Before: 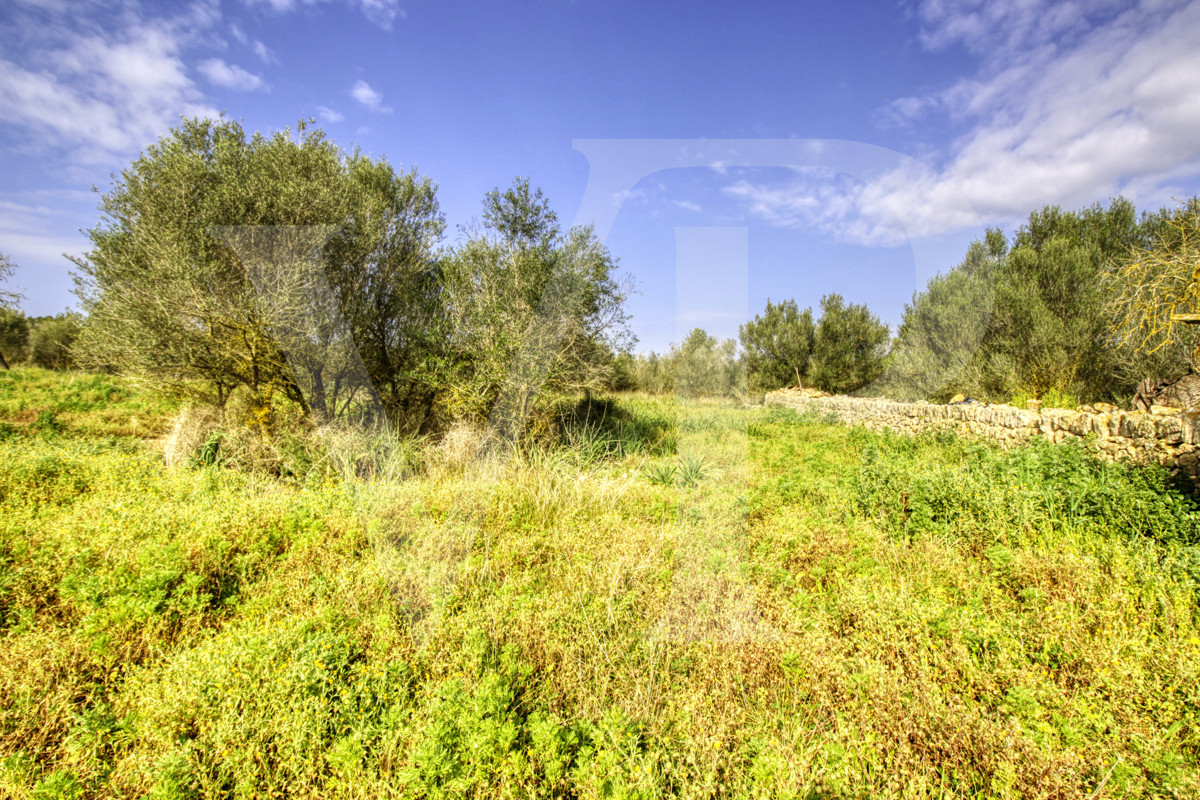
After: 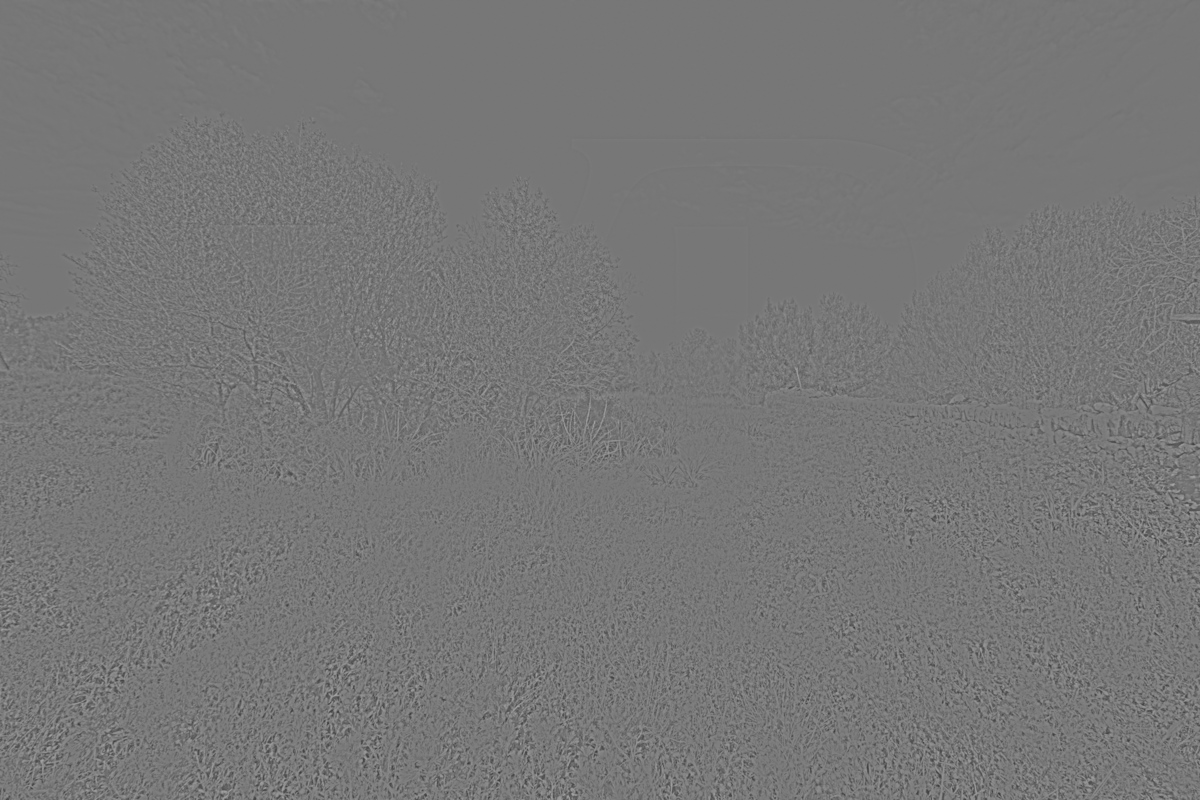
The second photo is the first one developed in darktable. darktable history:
highpass: sharpness 9.84%, contrast boost 9.94%
local contrast: detail 110%
